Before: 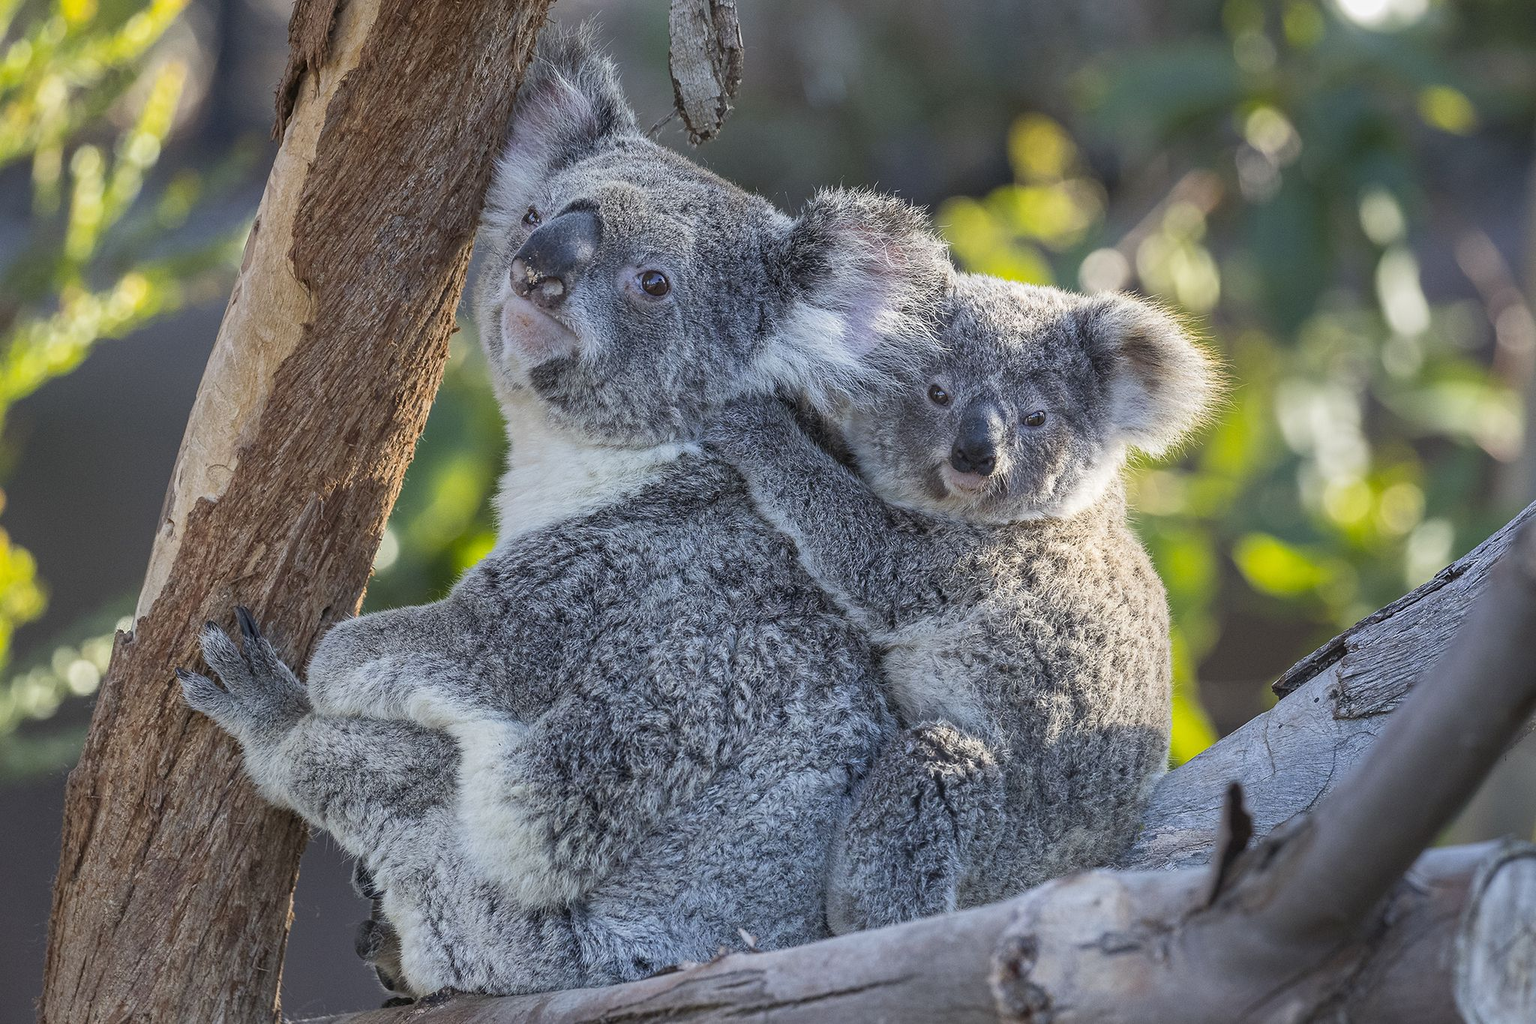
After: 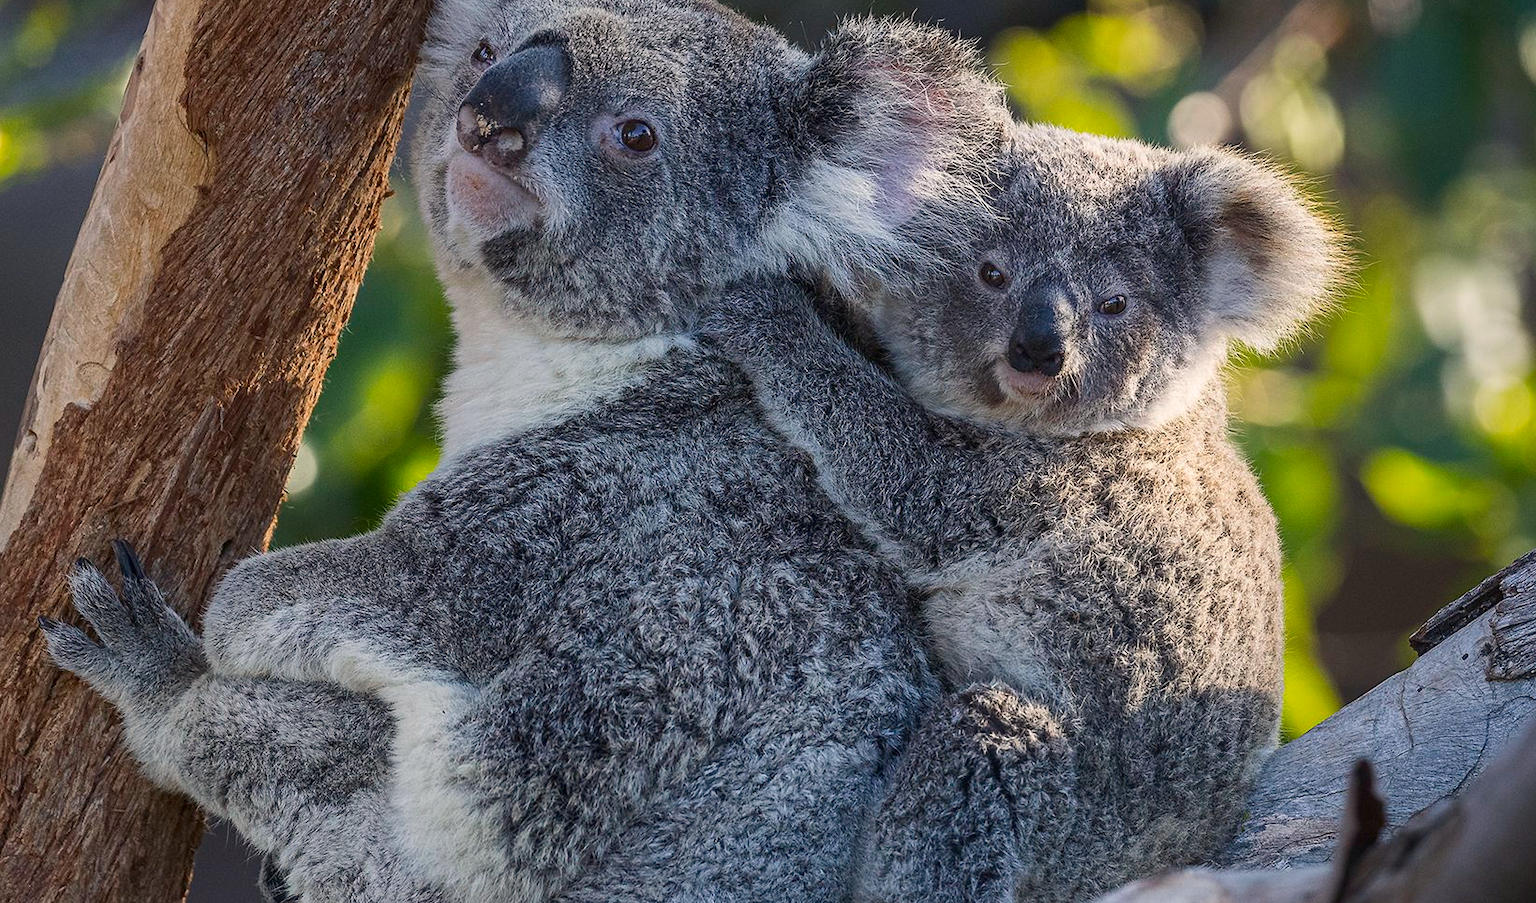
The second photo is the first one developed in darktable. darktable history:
contrast brightness saturation: contrast 0.066, brightness -0.129, saturation 0.057
contrast equalizer: y [[0.5, 0.5, 0.468, 0.5, 0.5, 0.5], [0.5 ×6], [0.5 ×6], [0 ×6], [0 ×6]]
crop: left 9.451%, top 17.096%, right 10.538%, bottom 12.33%
color correction: highlights a* 3.83, highlights b* 5.08
